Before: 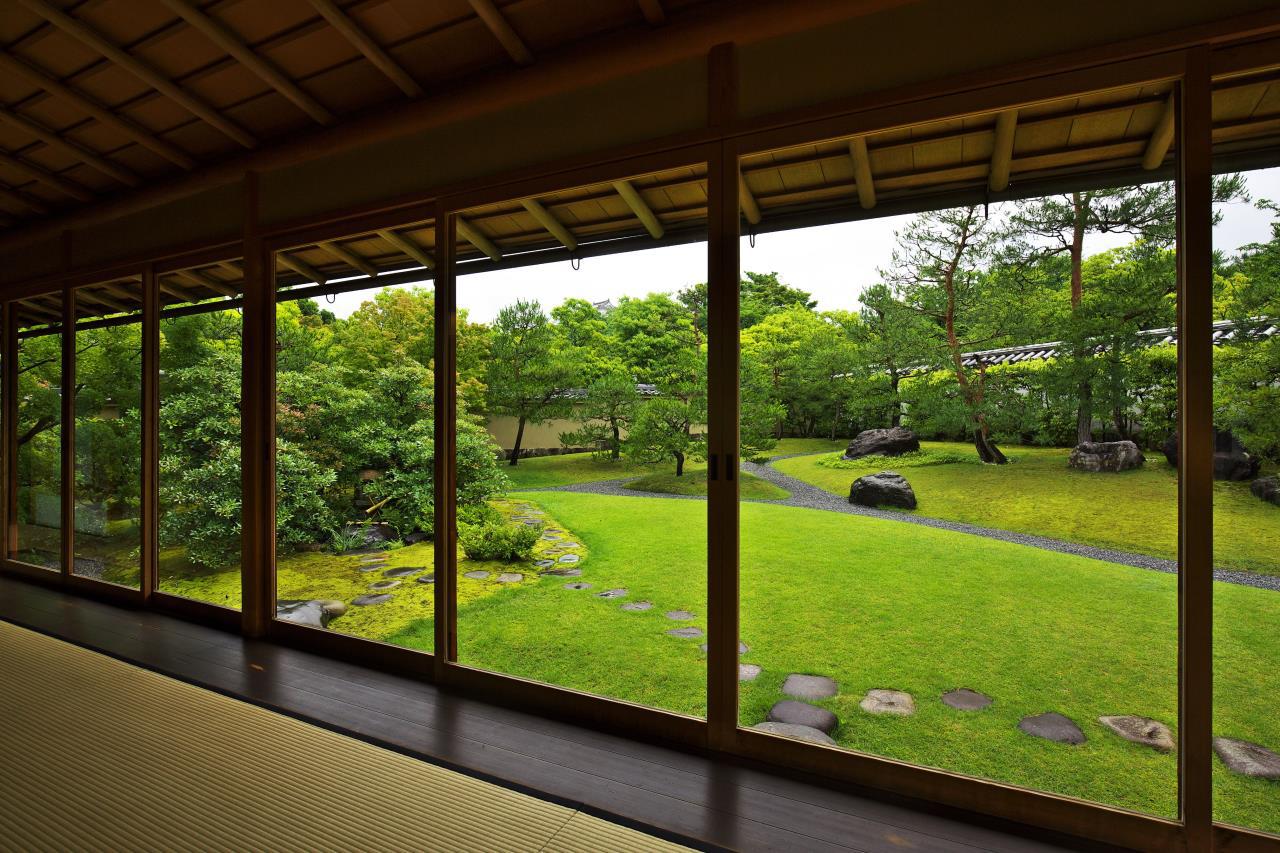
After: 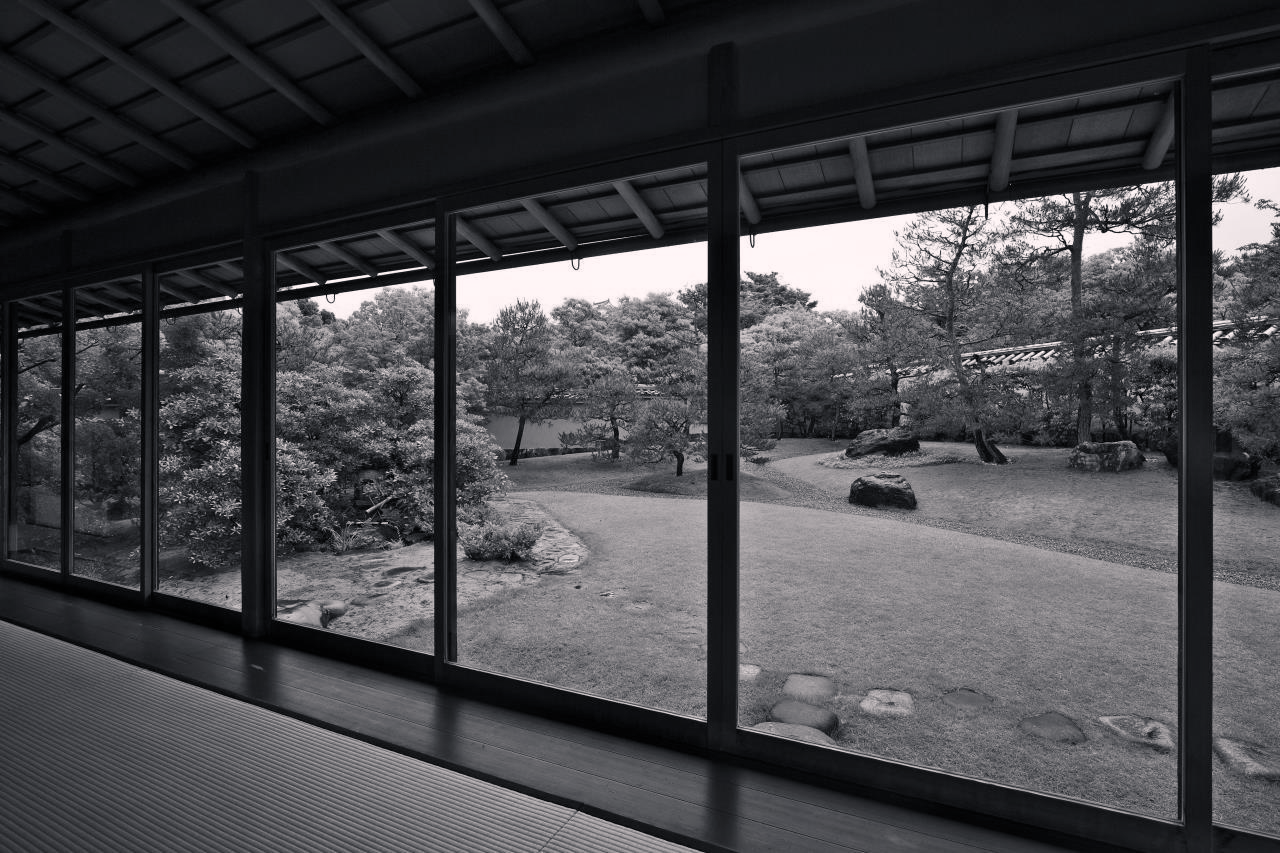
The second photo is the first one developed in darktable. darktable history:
color calibration "N&B": output gray [0.267, 0.423, 0.261, 0], illuminant same as pipeline (D50), adaptation none (bypass)
color balance rgb "Tungstène": shadows lift › chroma 1.41%, shadows lift › hue 260°, power › chroma 0.5%, power › hue 260°, highlights gain › chroma 1%, highlights gain › hue 27°, saturation formula JzAzBz (2021)
